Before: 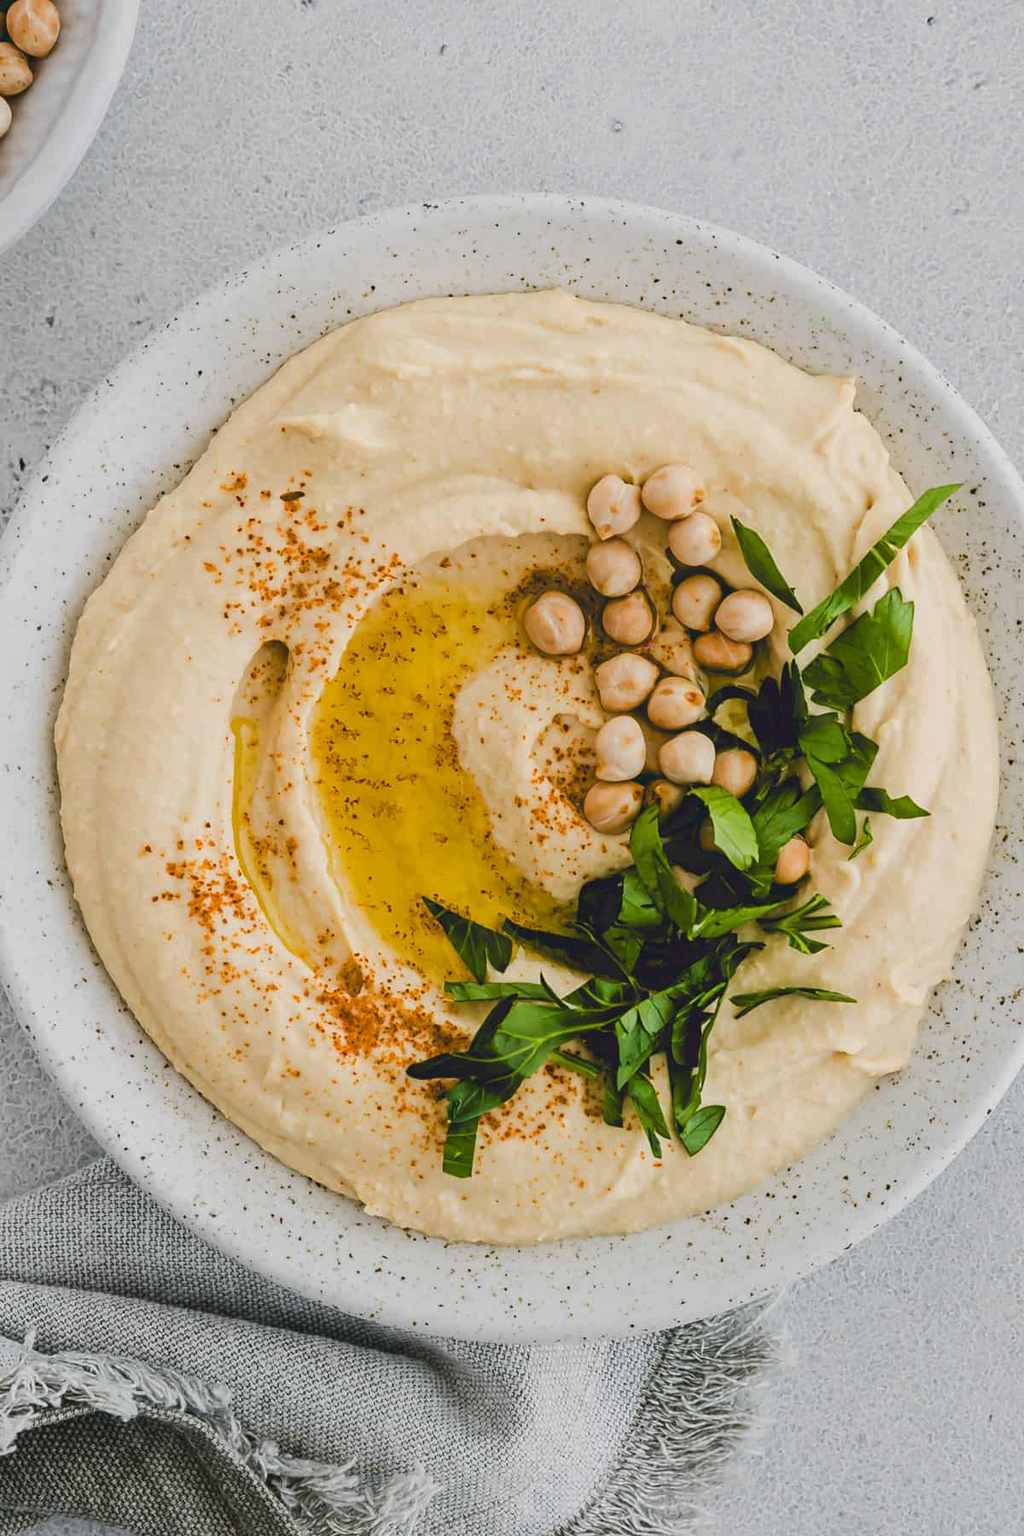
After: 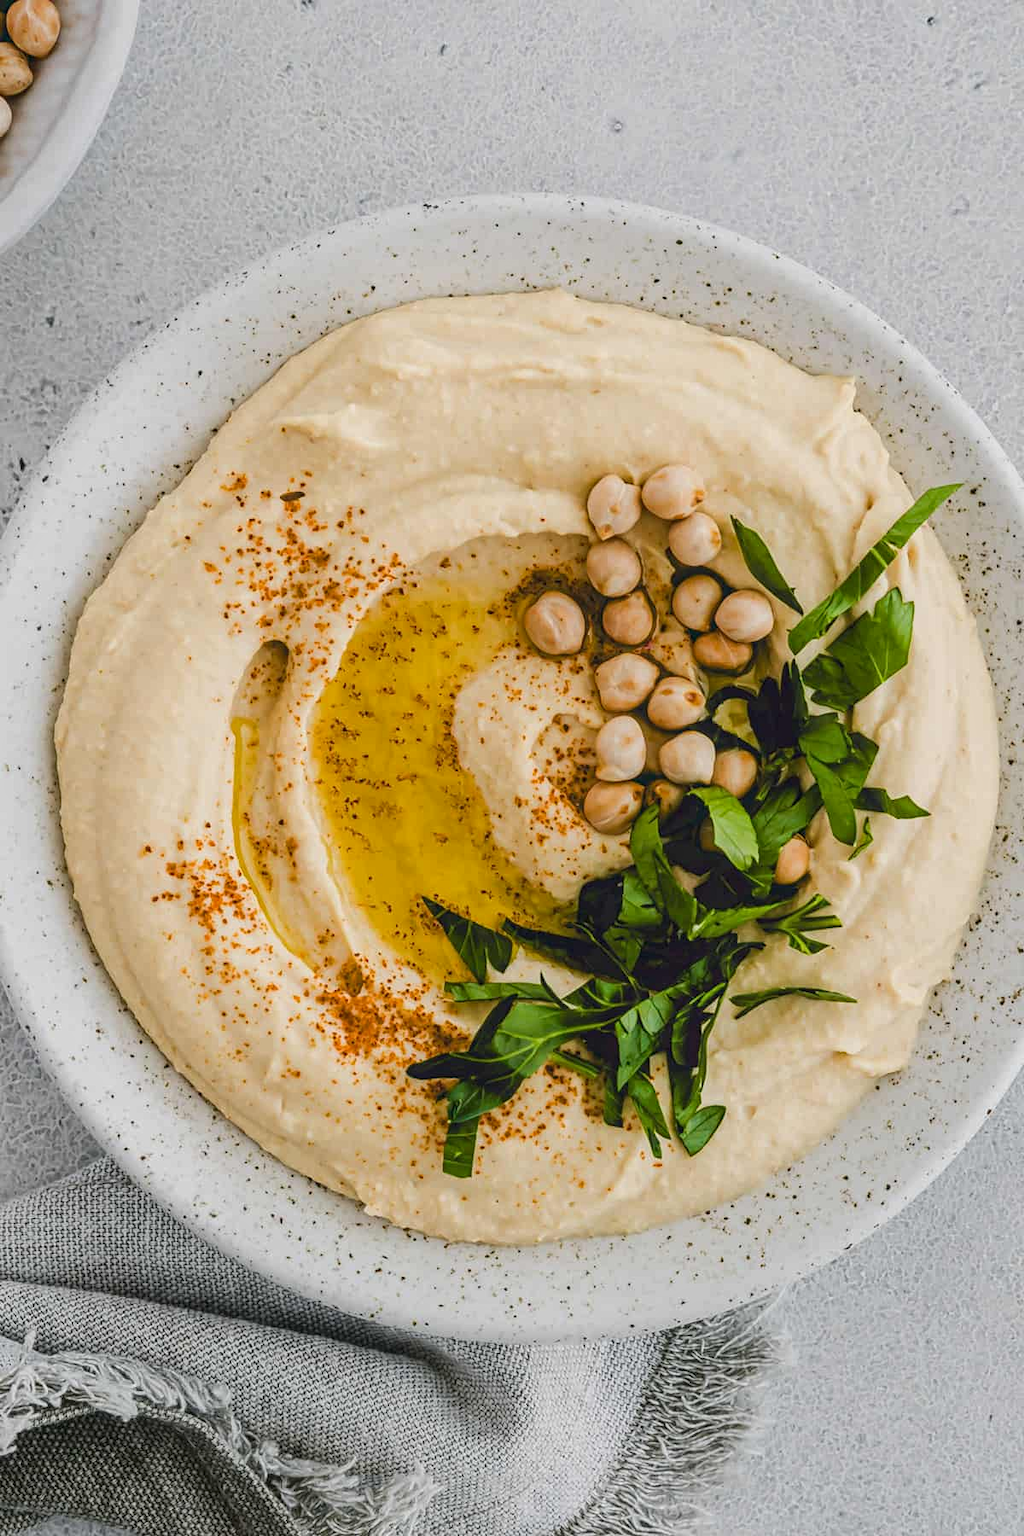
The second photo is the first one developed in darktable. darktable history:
local contrast: on, module defaults
contrast equalizer: y [[0.5, 0.5, 0.472, 0.5, 0.5, 0.5], [0.5 ×6], [0.5 ×6], [0 ×6], [0 ×6]]
